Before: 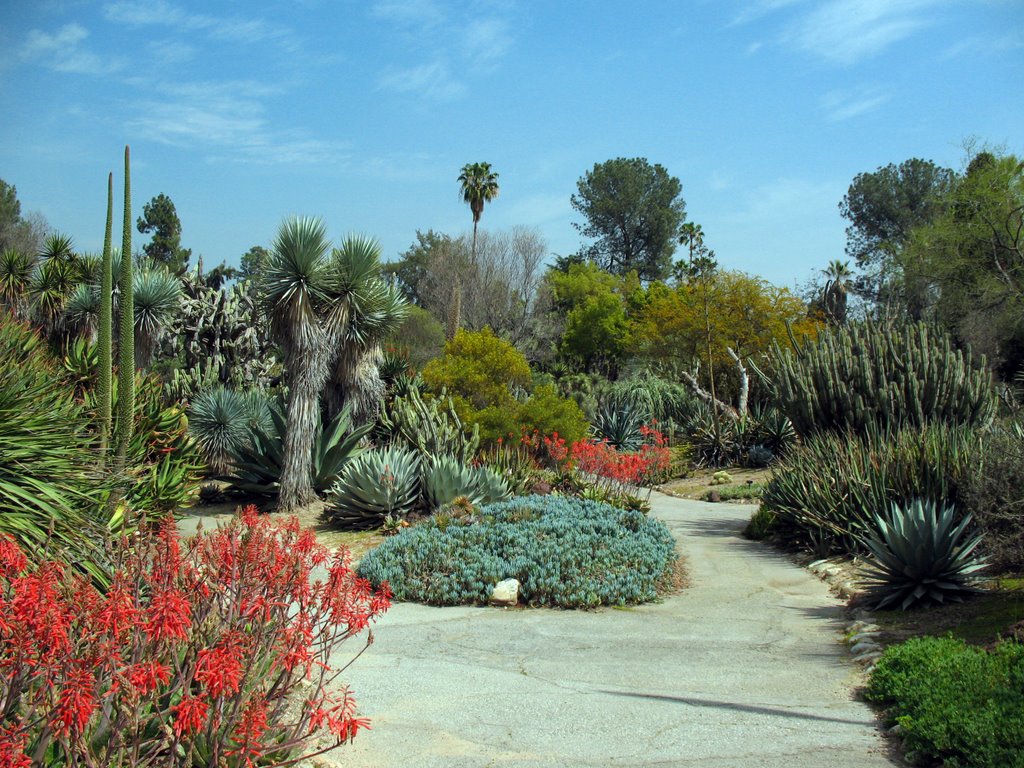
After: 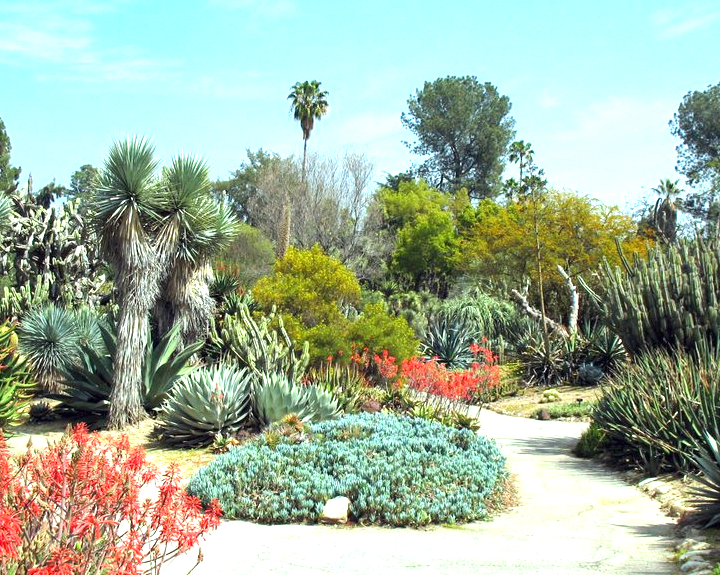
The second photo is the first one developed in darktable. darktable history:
exposure: black level correction 0, exposure 1.277 EV, compensate highlight preservation false
crop and rotate: left 16.626%, top 10.682%, right 13.036%, bottom 14.4%
